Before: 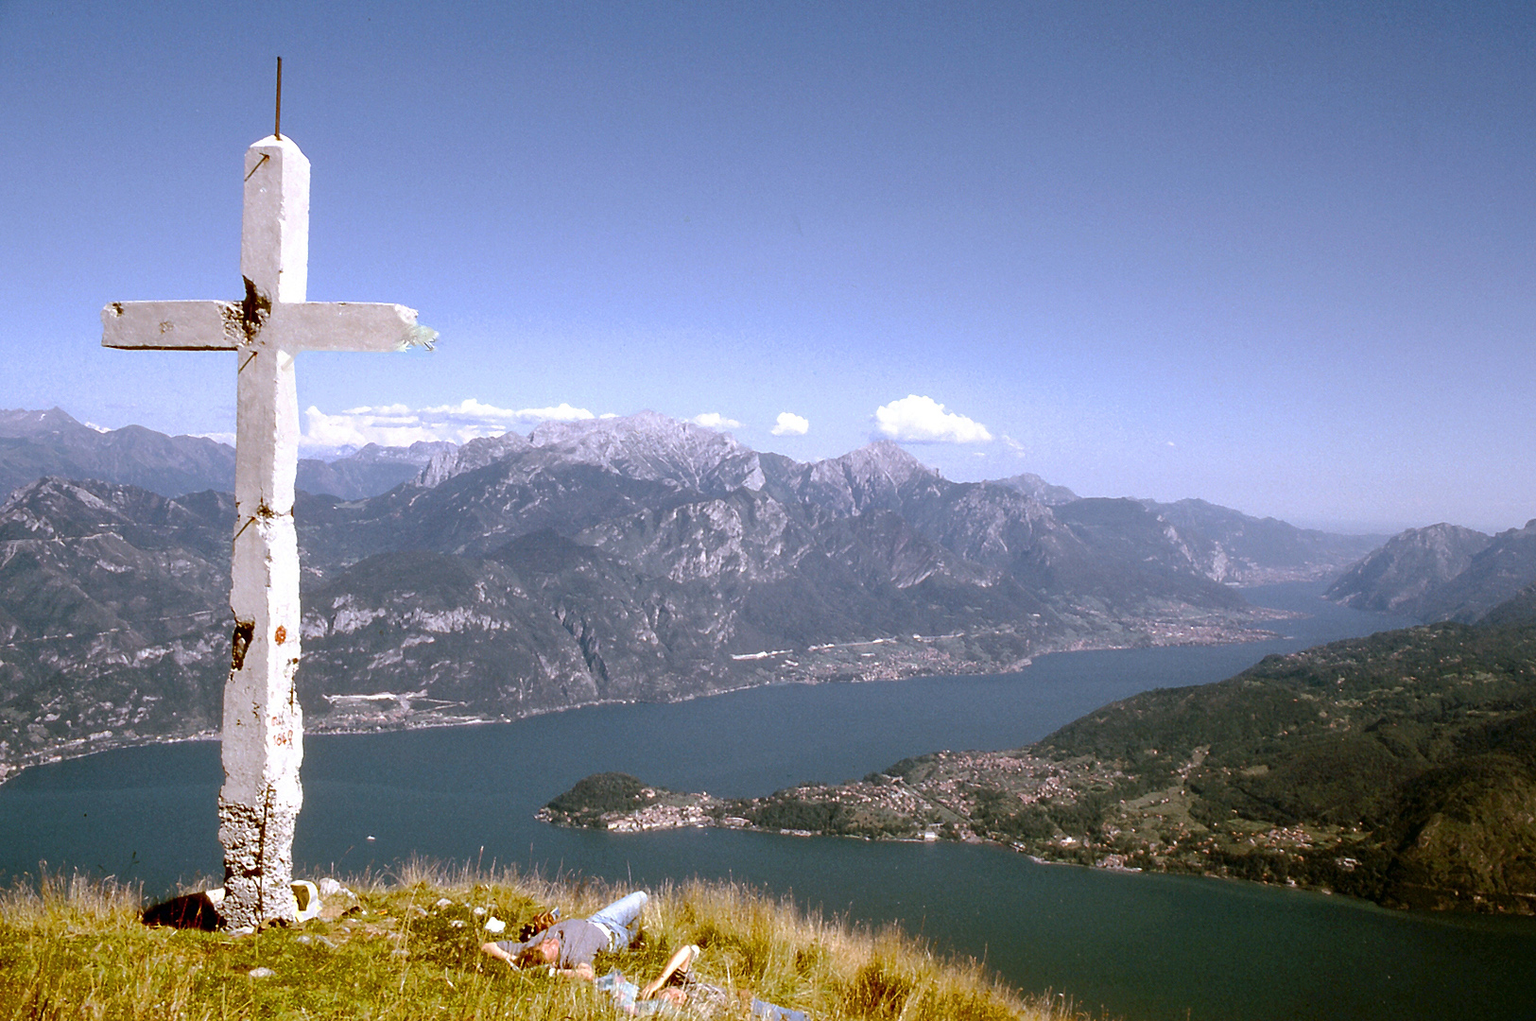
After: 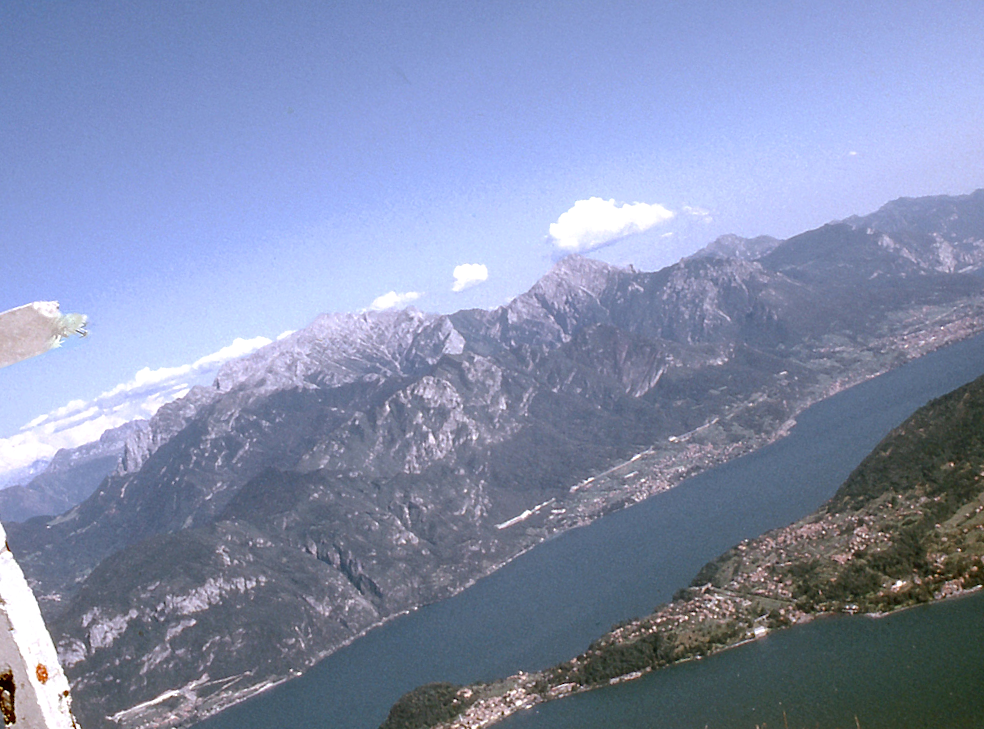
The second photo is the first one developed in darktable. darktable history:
local contrast: highlights 103%, shadows 100%, detail 119%, midtone range 0.2
crop and rotate: angle 20.54°, left 6.962%, right 4.312%, bottom 1.135%
